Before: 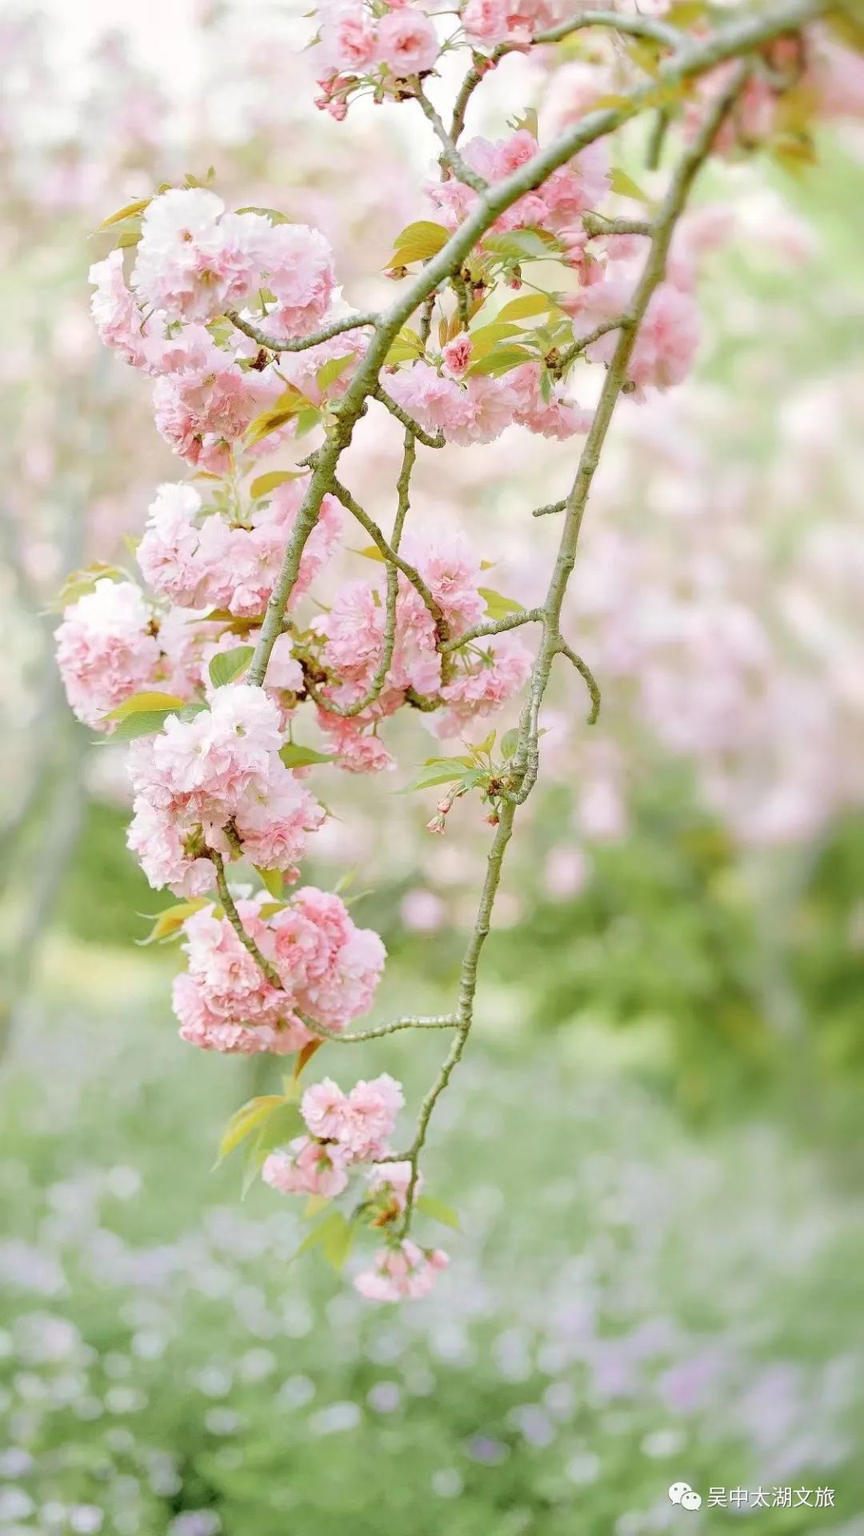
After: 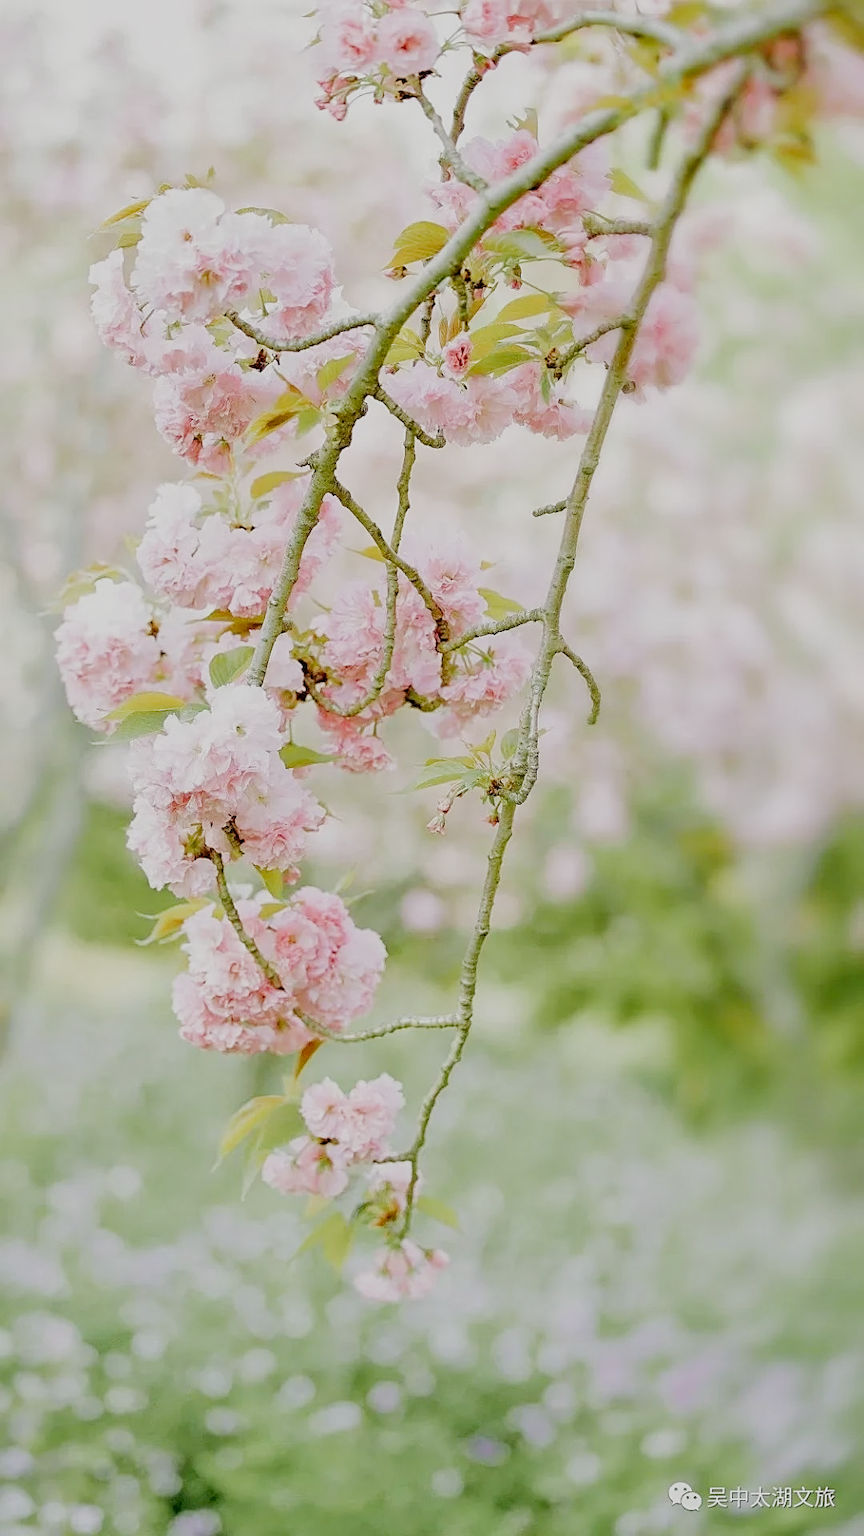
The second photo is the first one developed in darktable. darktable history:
sharpen: on, module defaults
filmic rgb: black relative exposure -7.65 EV, white relative exposure 4.56 EV, hardness 3.61, add noise in highlights 0.001, preserve chrominance no, color science v3 (2019), use custom middle-gray values true, contrast in highlights soft
